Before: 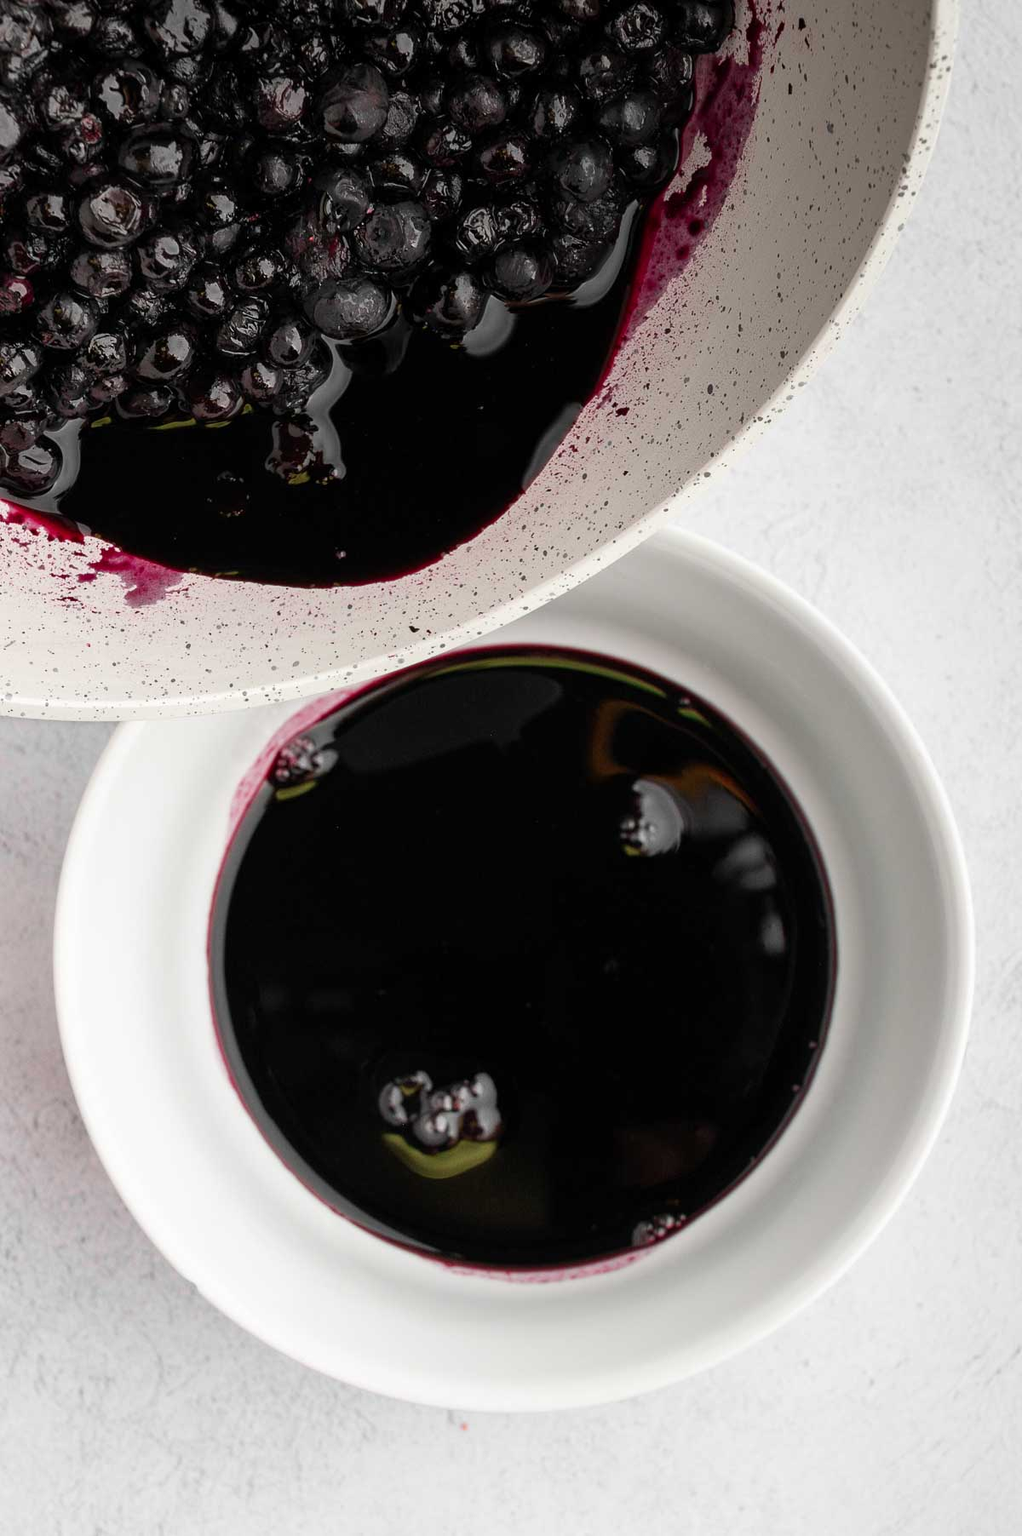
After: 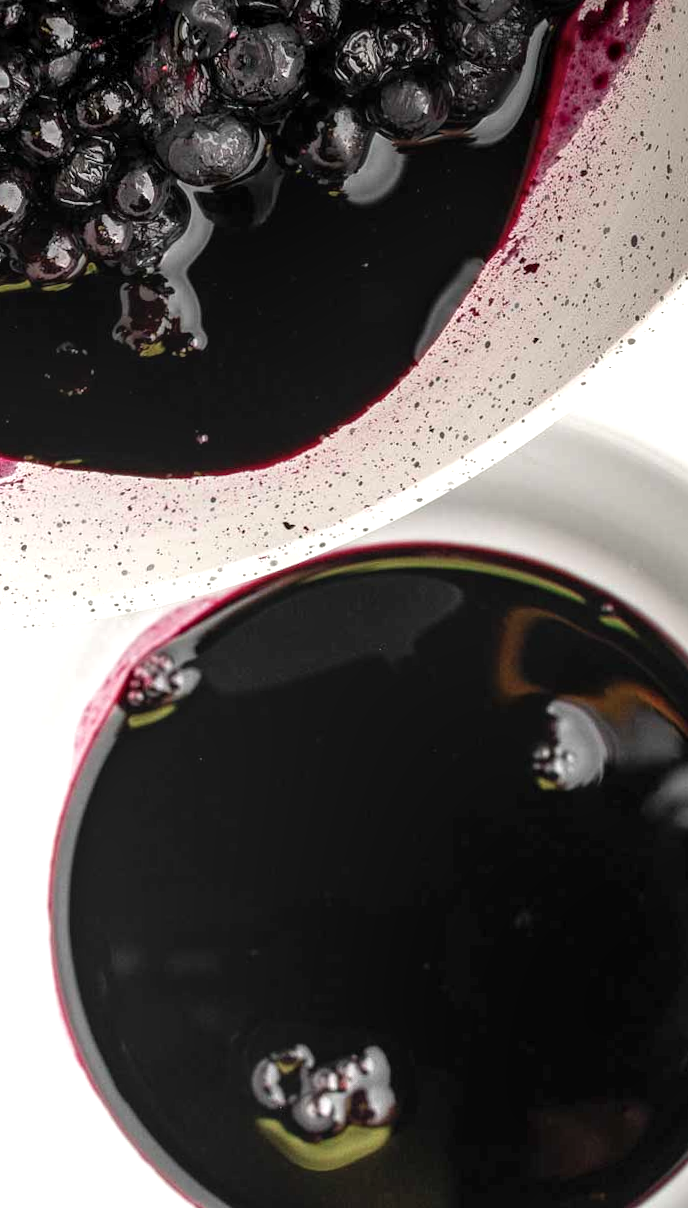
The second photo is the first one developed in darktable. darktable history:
crop: left 16.202%, top 11.208%, right 26.045%, bottom 20.557%
rotate and perspective: rotation -0.45°, automatic cropping original format, crop left 0.008, crop right 0.992, crop top 0.012, crop bottom 0.988
exposure: black level correction 0, exposure 0.7 EV, compensate exposure bias true, compensate highlight preservation false
local contrast: on, module defaults
